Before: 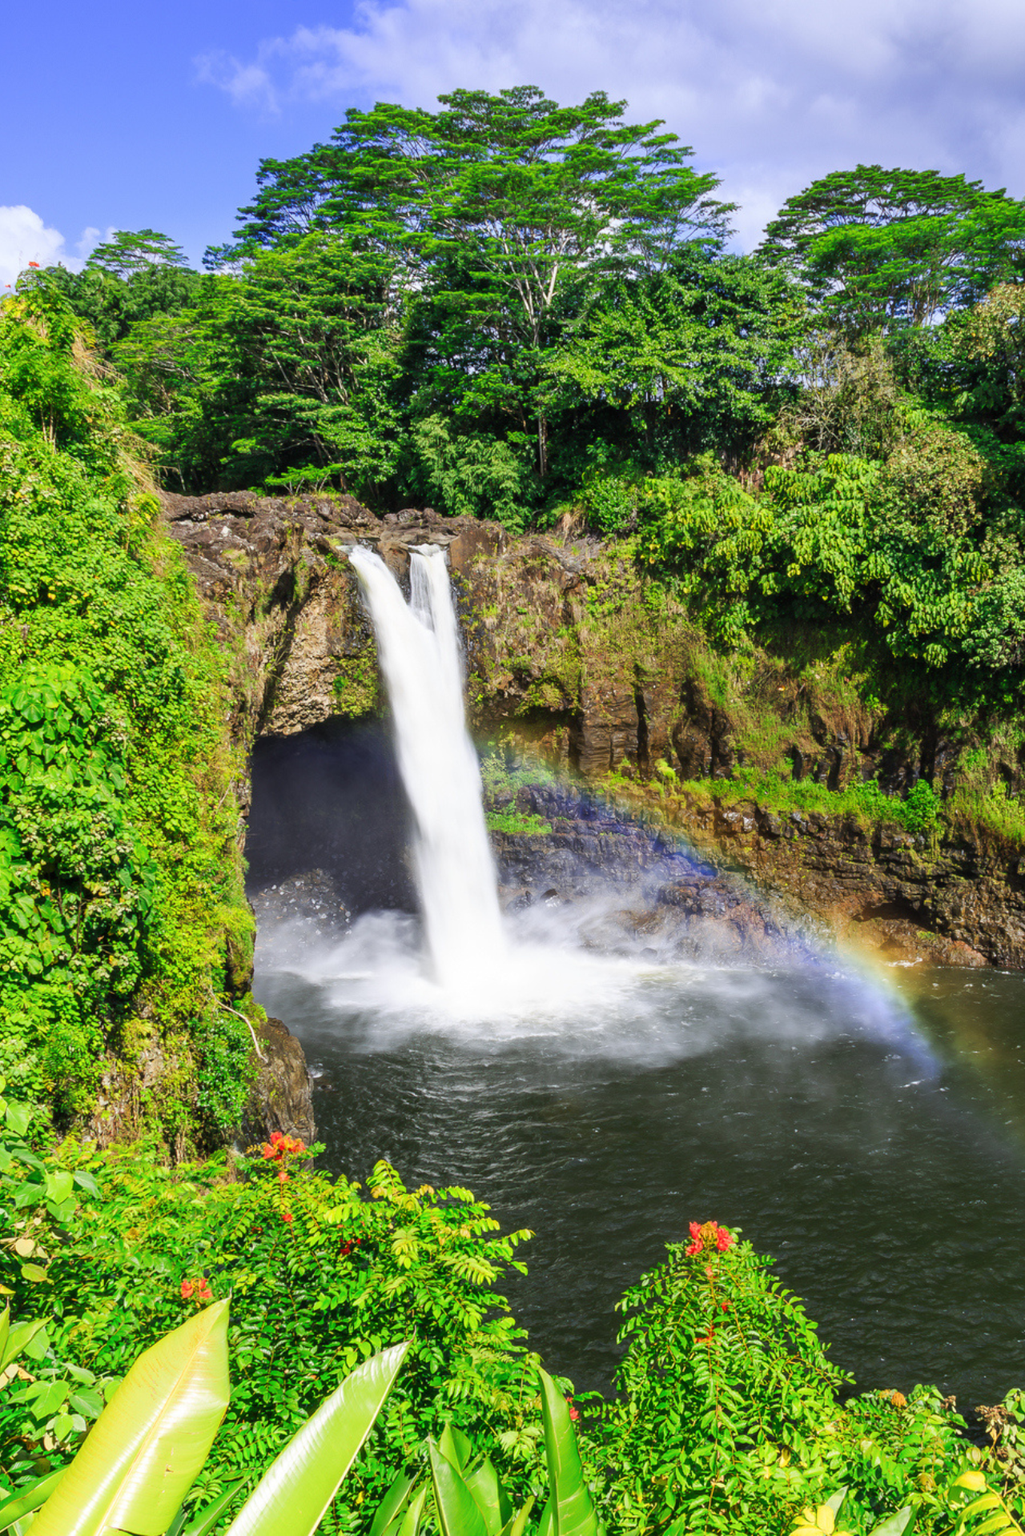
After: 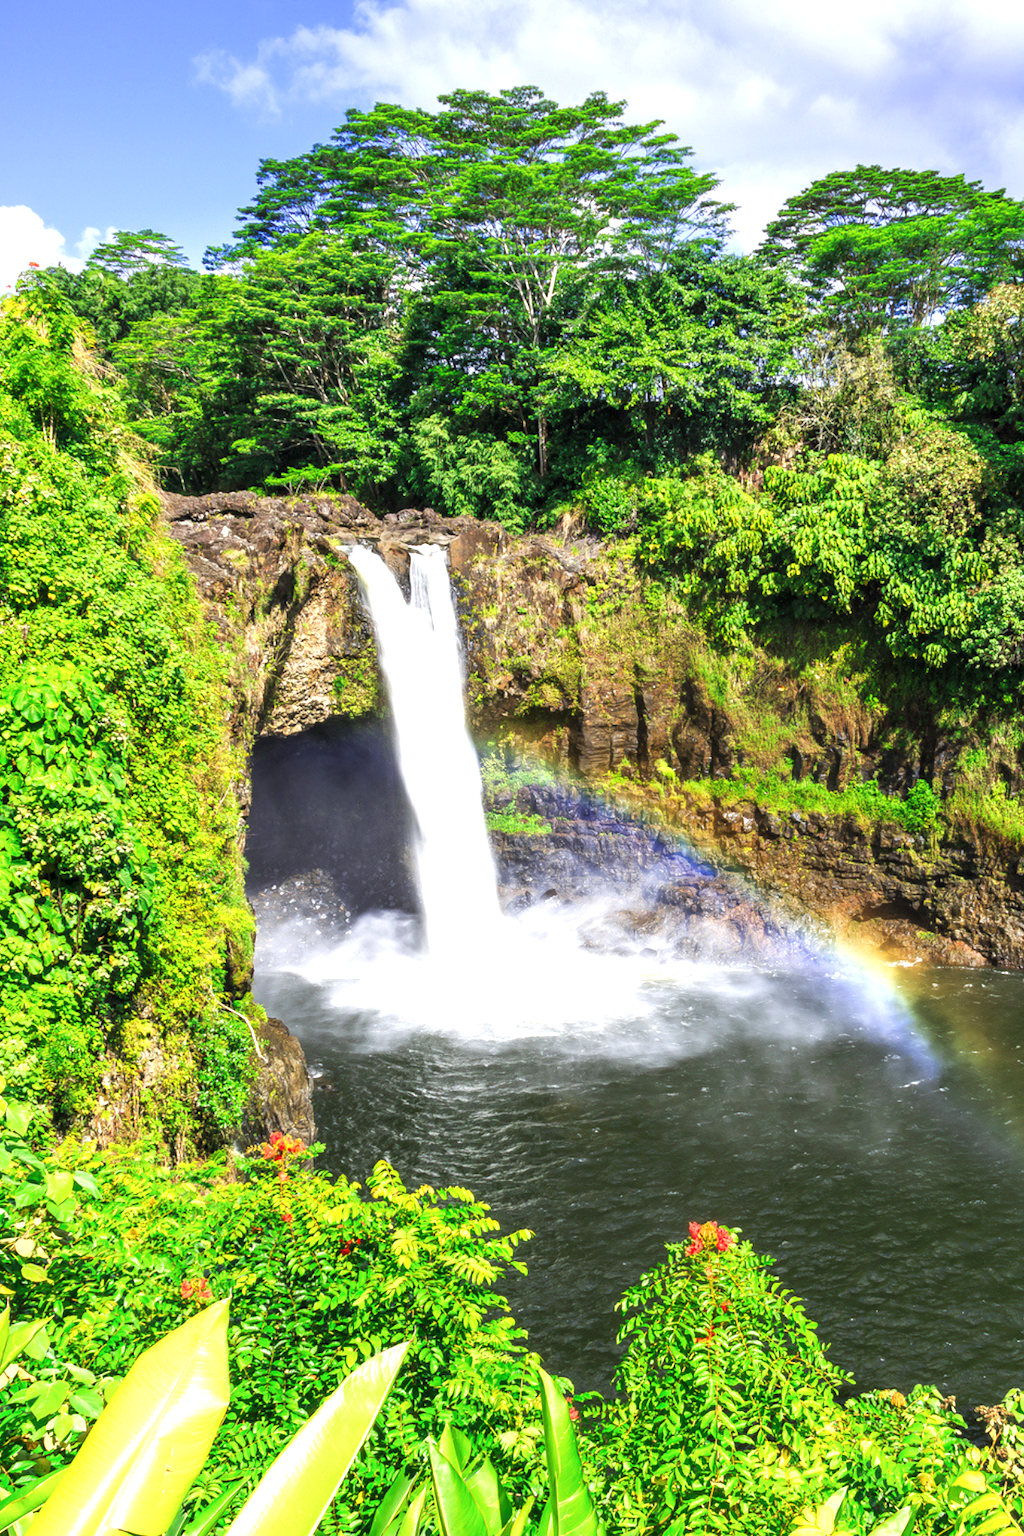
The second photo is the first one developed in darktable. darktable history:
exposure: black level correction 0, exposure 0.7 EV, compensate exposure bias true, compensate highlight preservation false
local contrast: highlights 100%, shadows 100%, detail 120%, midtone range 0.2
